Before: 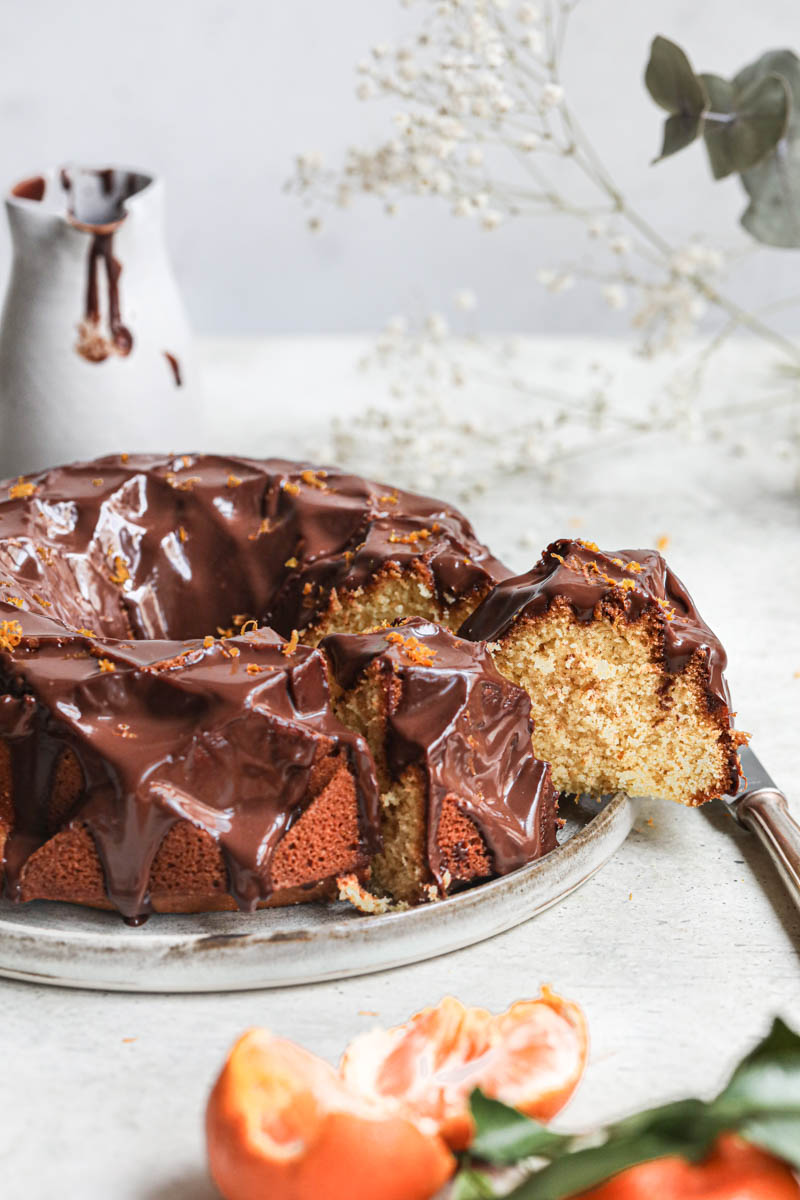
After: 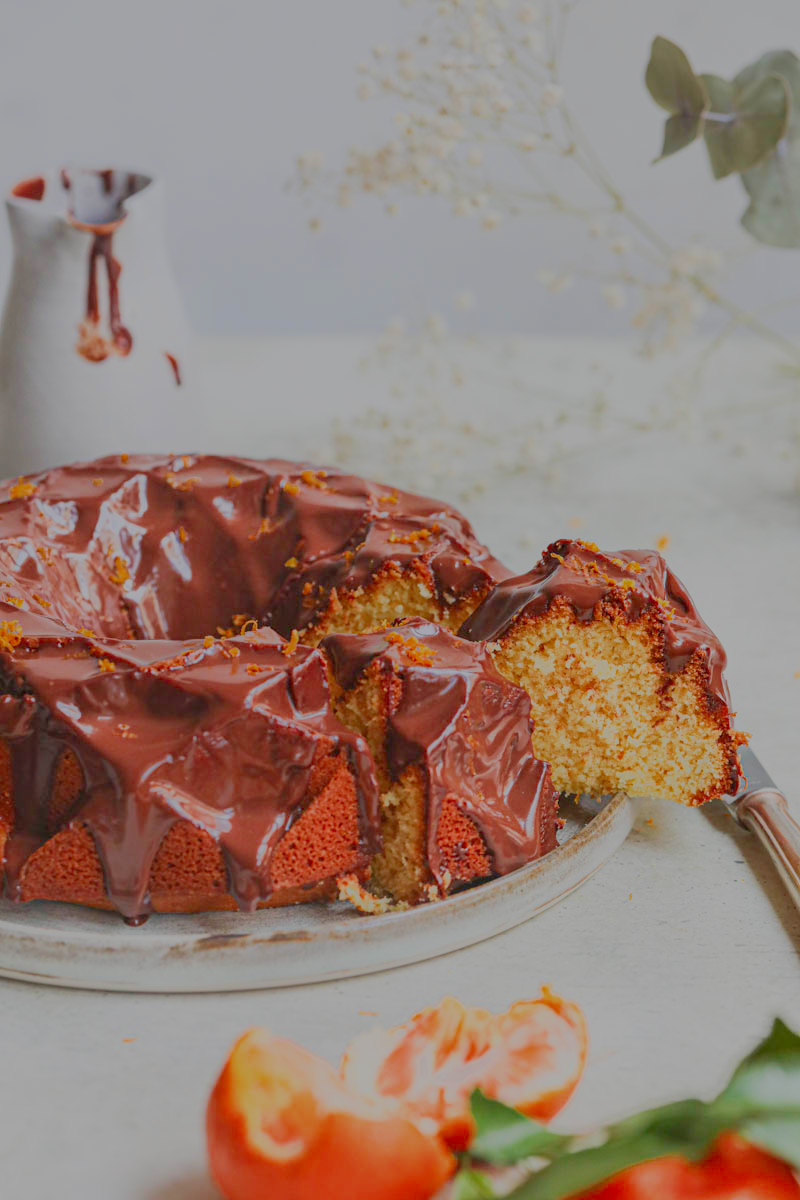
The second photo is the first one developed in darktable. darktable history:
contrast brightness saturation: contrast 0.09, saturation 0.28
filmic rgb: black relative exposure -14 EV, white relative exposure 8 EV, threshold 3 EV, hardness 3.74, latitude 50%, contrast 0.5, color science v5 (2021), contrast in shadows safe, contrast in highlights safe, enable highlight reconstruction true
